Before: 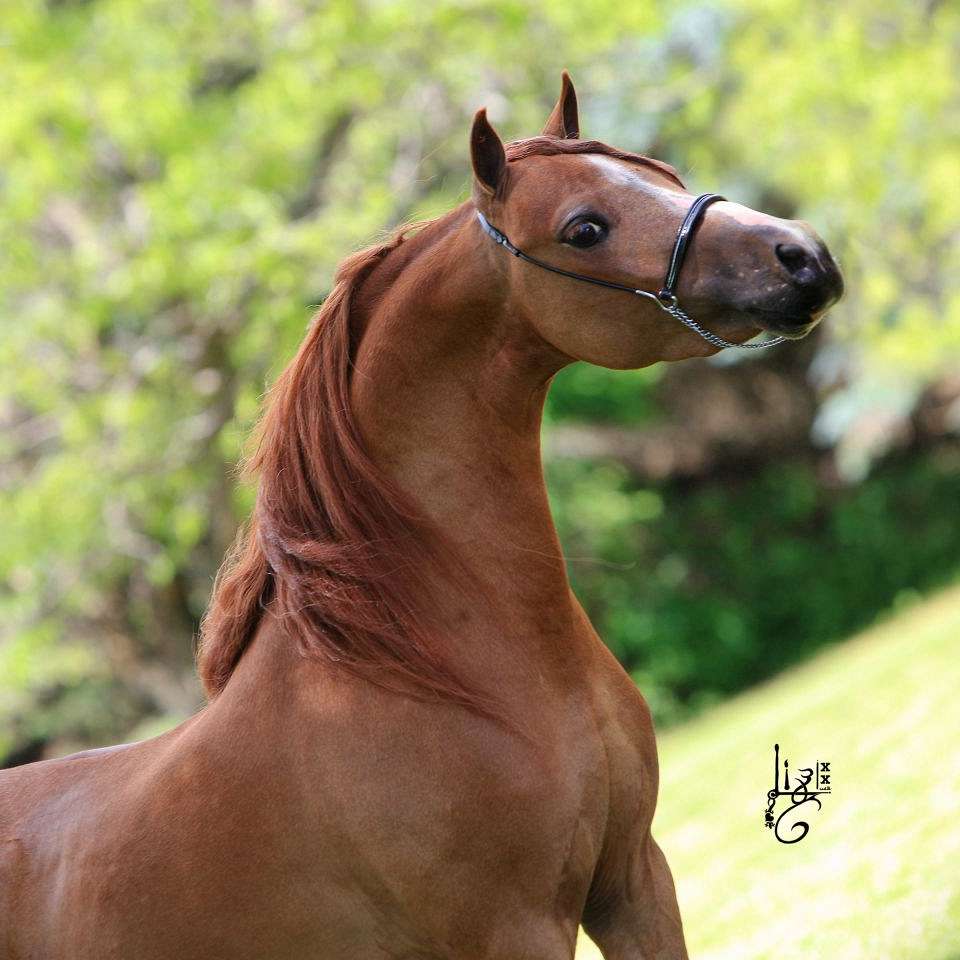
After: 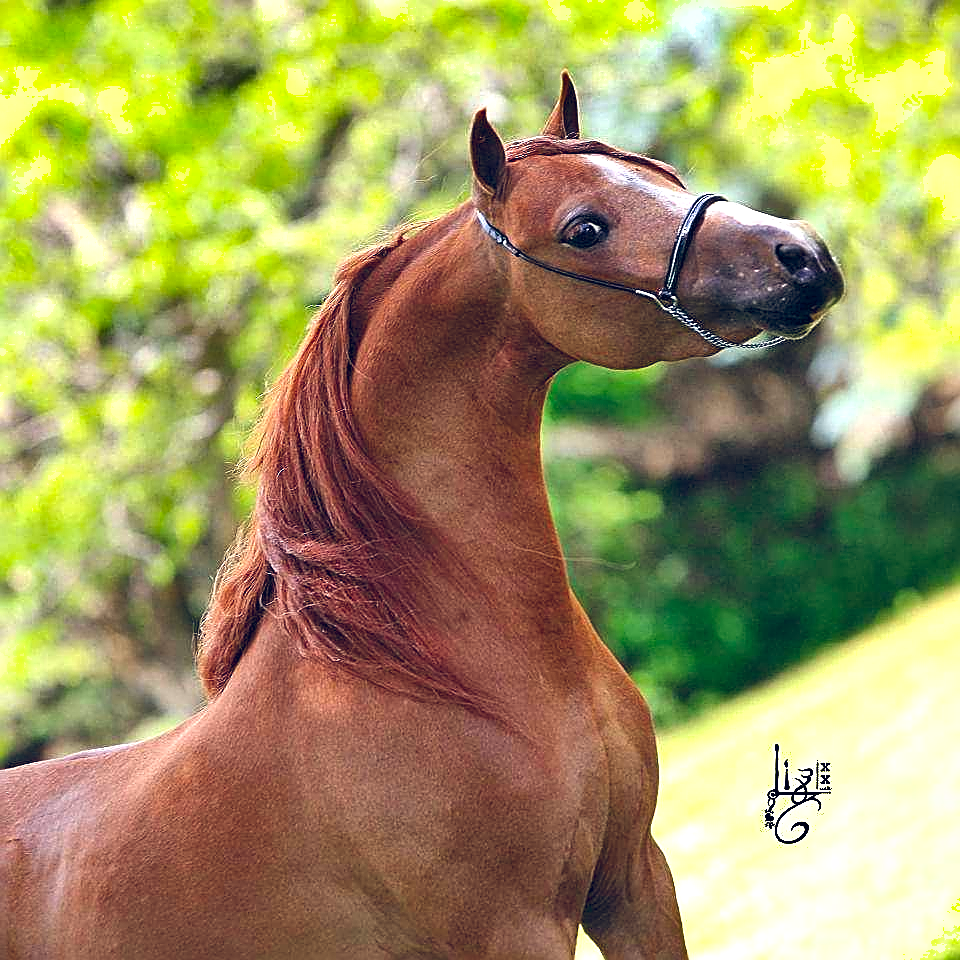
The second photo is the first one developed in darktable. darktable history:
exposure: black level correction 0.001, exposure 0.498 EV, compensate highlight preservation false
shadows and highlights: soften with gaussian
local contrast: mode bilateral grid, contrast 20, coarseness 50, detail 119%, midtone range 0.2
sharpen: radius 1.657, amount 1.306
color balance rgb: global offset › luminance 0.413%, global offset › chroma 0.21%, global offset › hue 254.54°, perceptual saturation grading › global saturation 29.968%
